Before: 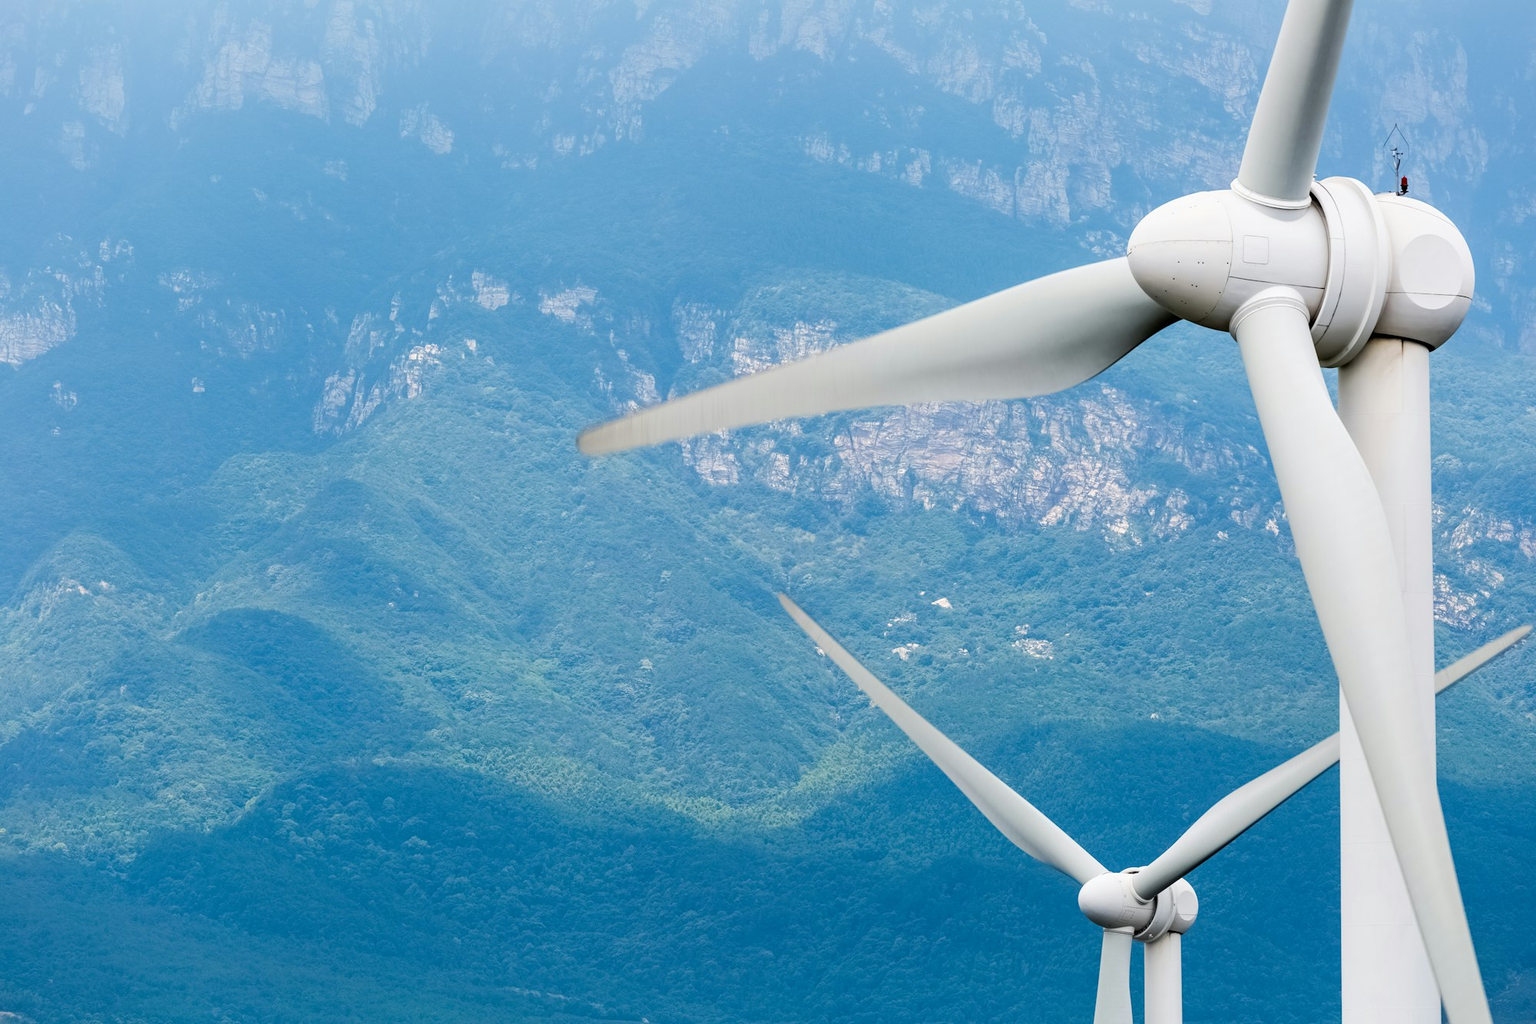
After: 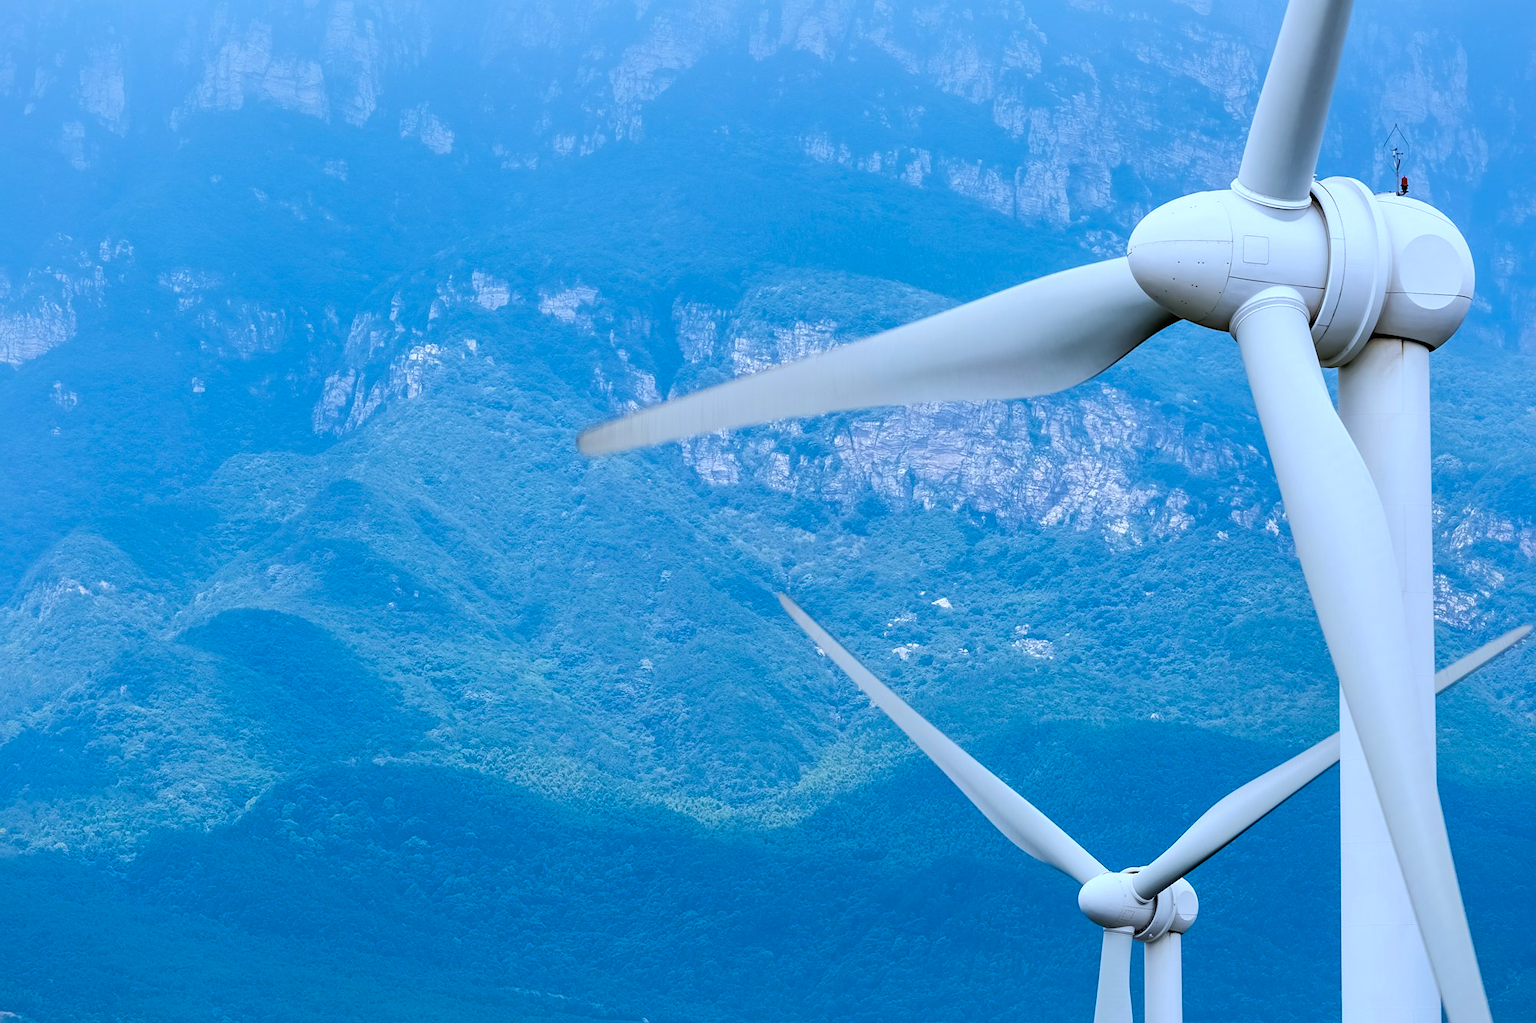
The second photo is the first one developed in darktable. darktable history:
color calibration: illuminant custom, x 0.388, y 0.387, temperature 3843.34 K
shadows and highlights: on, module defaults
sharpen: radius 1.252, amount 0.291, threshold 0.19
